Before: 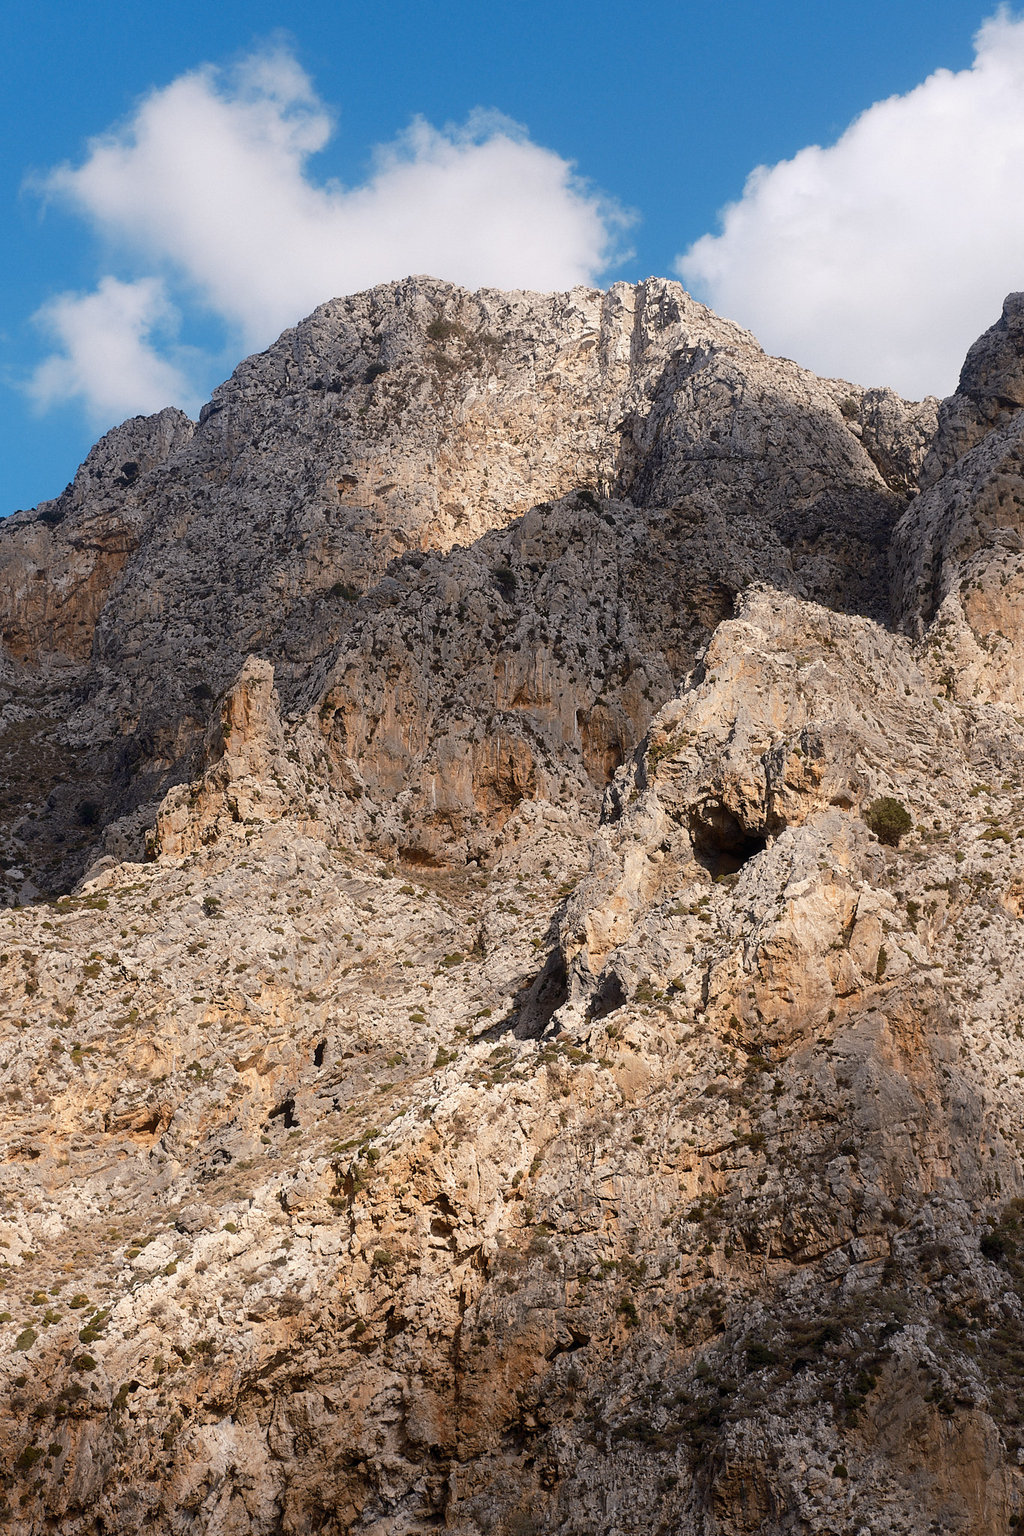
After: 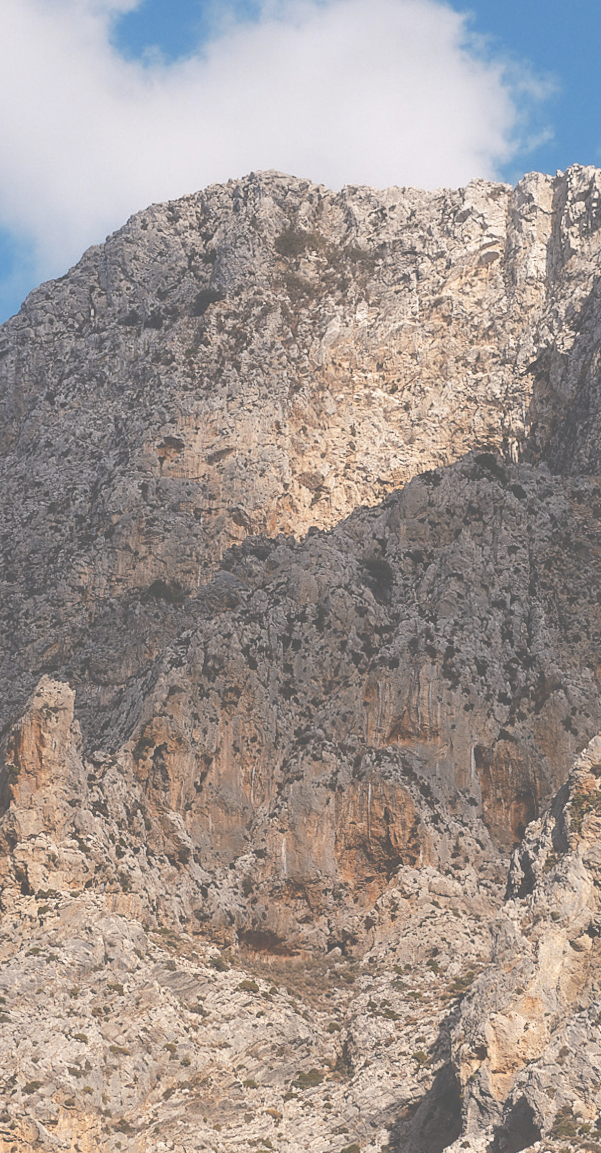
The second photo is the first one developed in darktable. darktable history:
rotate and perspective: lens shift (horizontal) -0.055, automatic cropping off
crop: left 20.248%, top 10.86%, right 35.675%, bottom 34.321%
exposure: black level correction -0.087, compensate highlight preservation false
